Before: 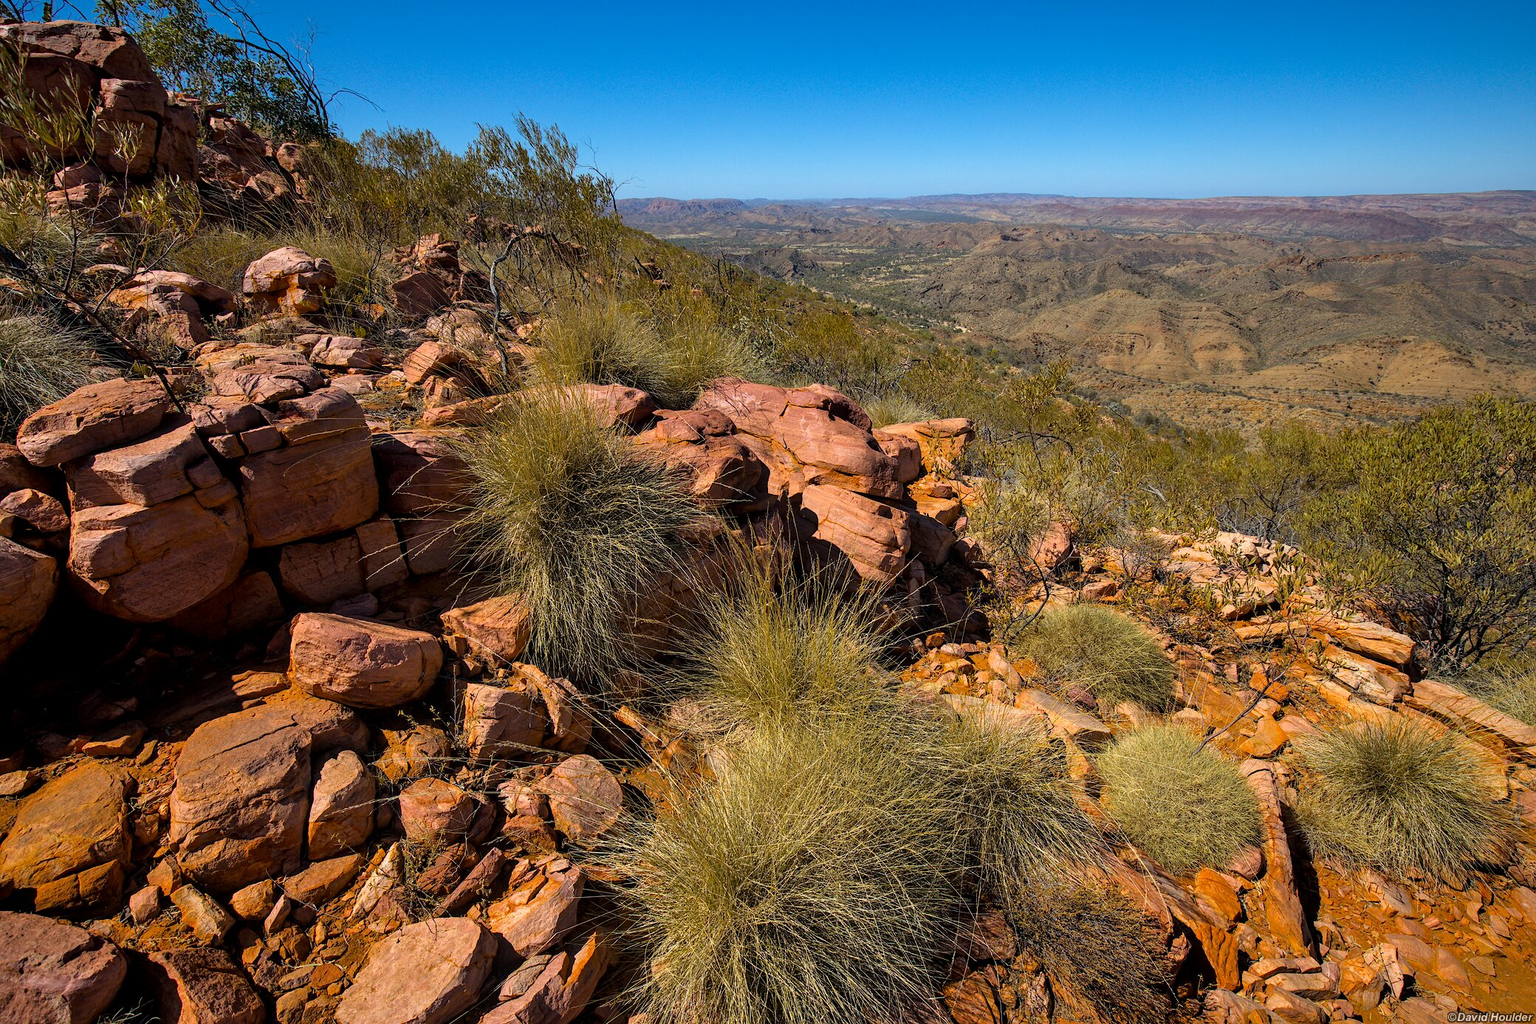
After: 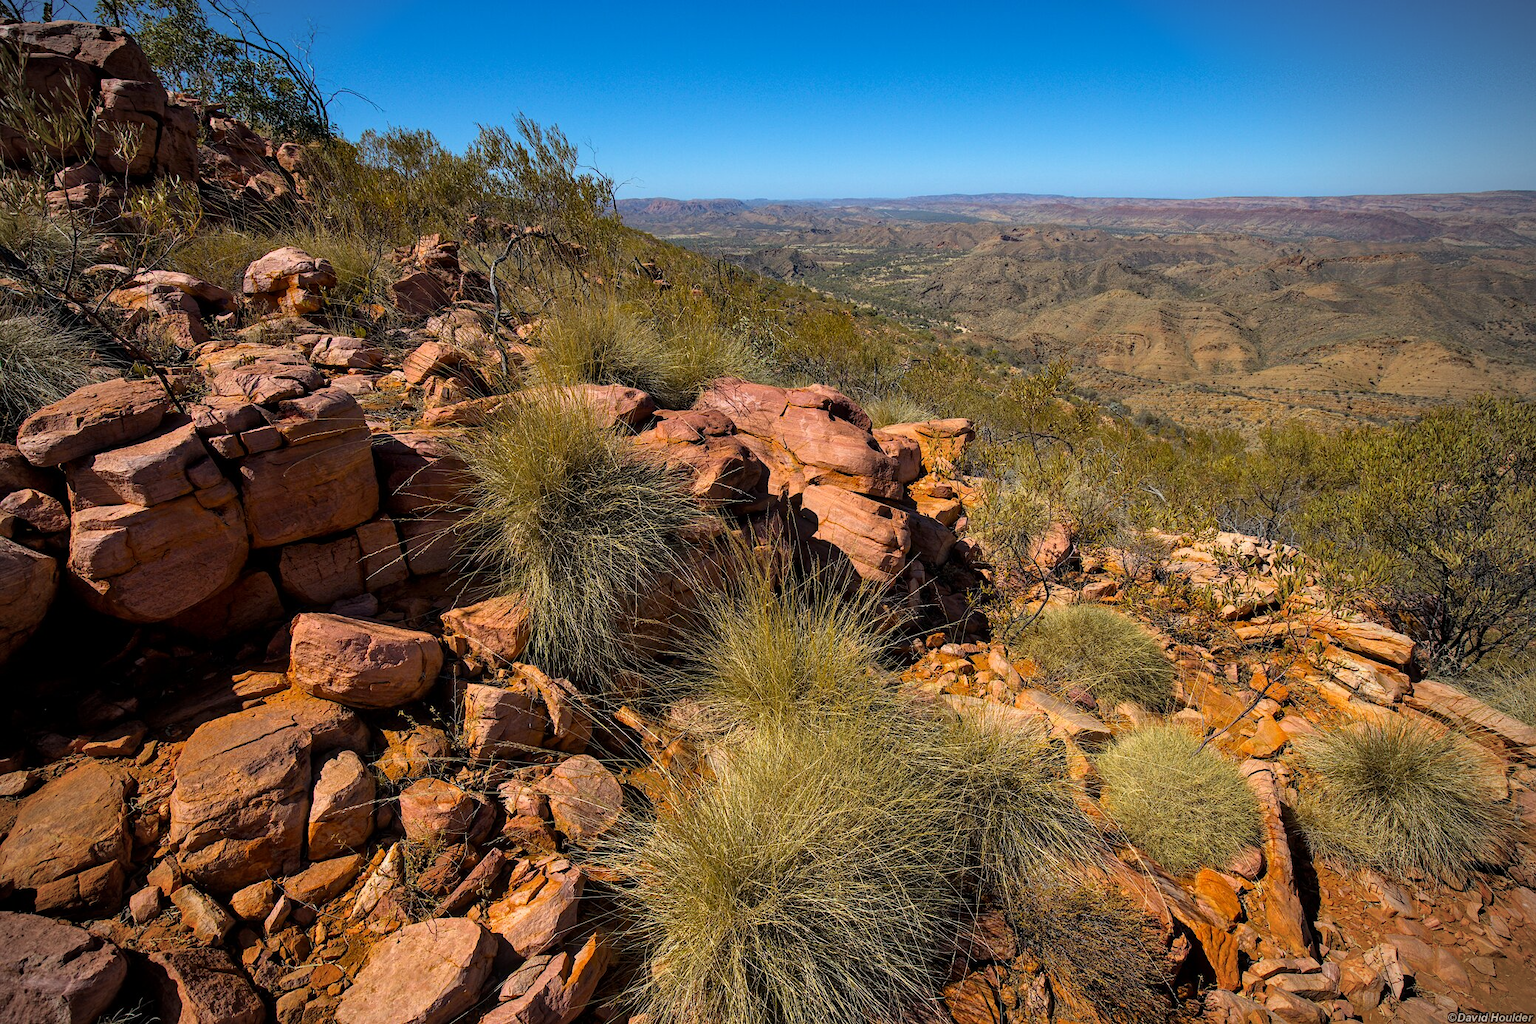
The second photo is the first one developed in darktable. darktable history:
vignetting: fall-off radius 61.24%
